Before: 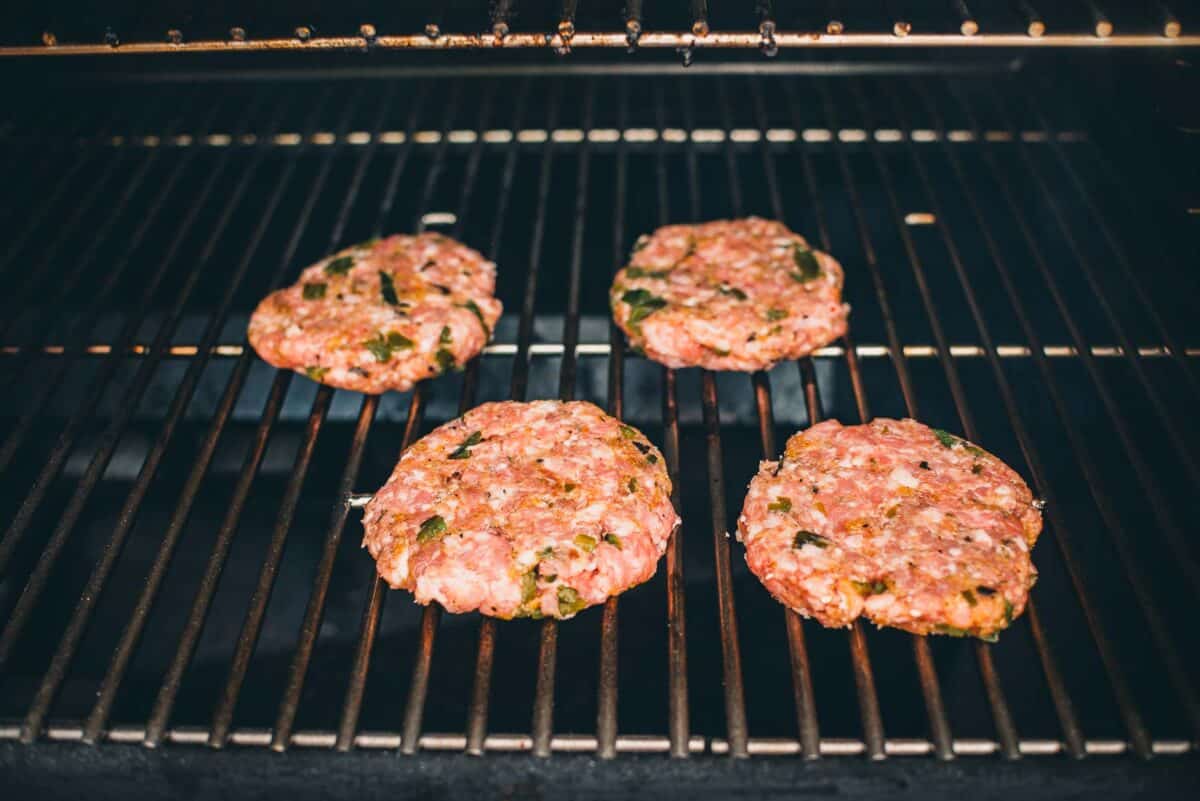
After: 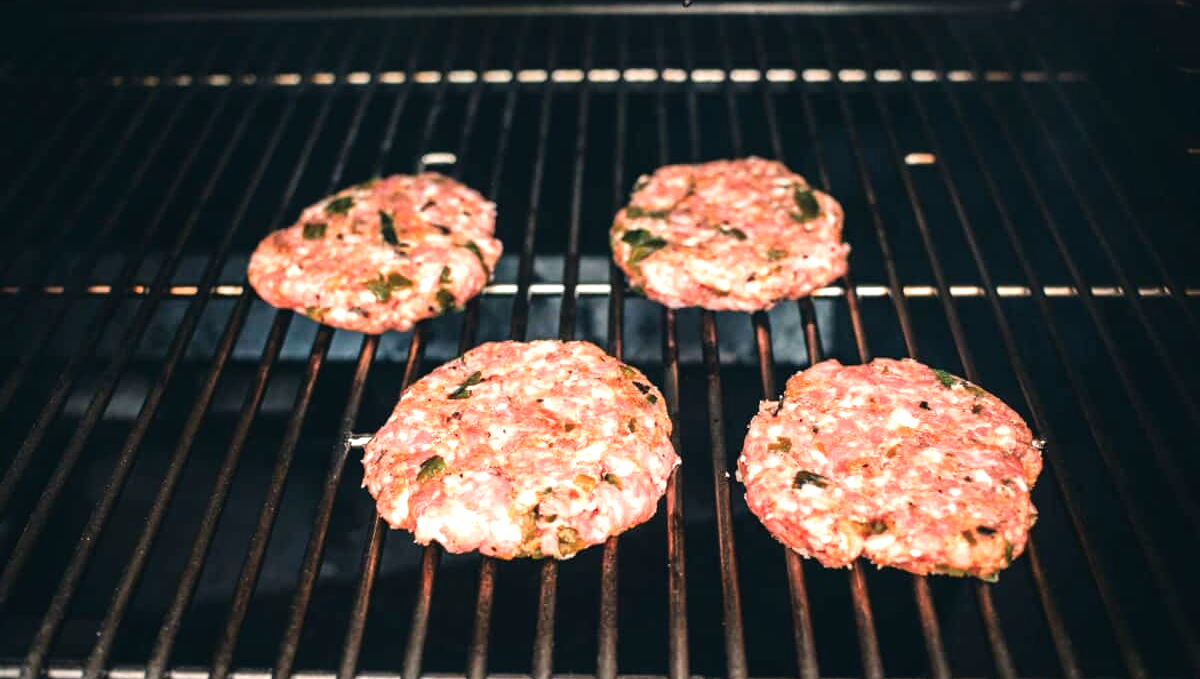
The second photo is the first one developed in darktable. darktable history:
crop: top 7.606%, bottom 7.527%
color zones: curves: ch1 [(0, 0.469) (0.072, 0.457) (0.243, 0.494) (0.429, 0.5) (0.571, 0.5) (0.714, 0.5) (0.857, 0.5) (1, 0.469)]; ch2 [(0, 0.499) (0.143, 0.467) (0.242, 0.436) (0.429, 0.493) (0.571, 0.5) (0.714, 0.5) (0.857, 0.5) (1, 0.499)]
tone equalizer: -8 EV -0.771 EV, -7 EV -0.669 EV, -6 EV -0.58 EV, -5 EV -0.368 EV, -3 EV 0.393 EV, -2 EV 0.6 EV, -1 EV 0.689 EV, +0 EV 0.774 EV
